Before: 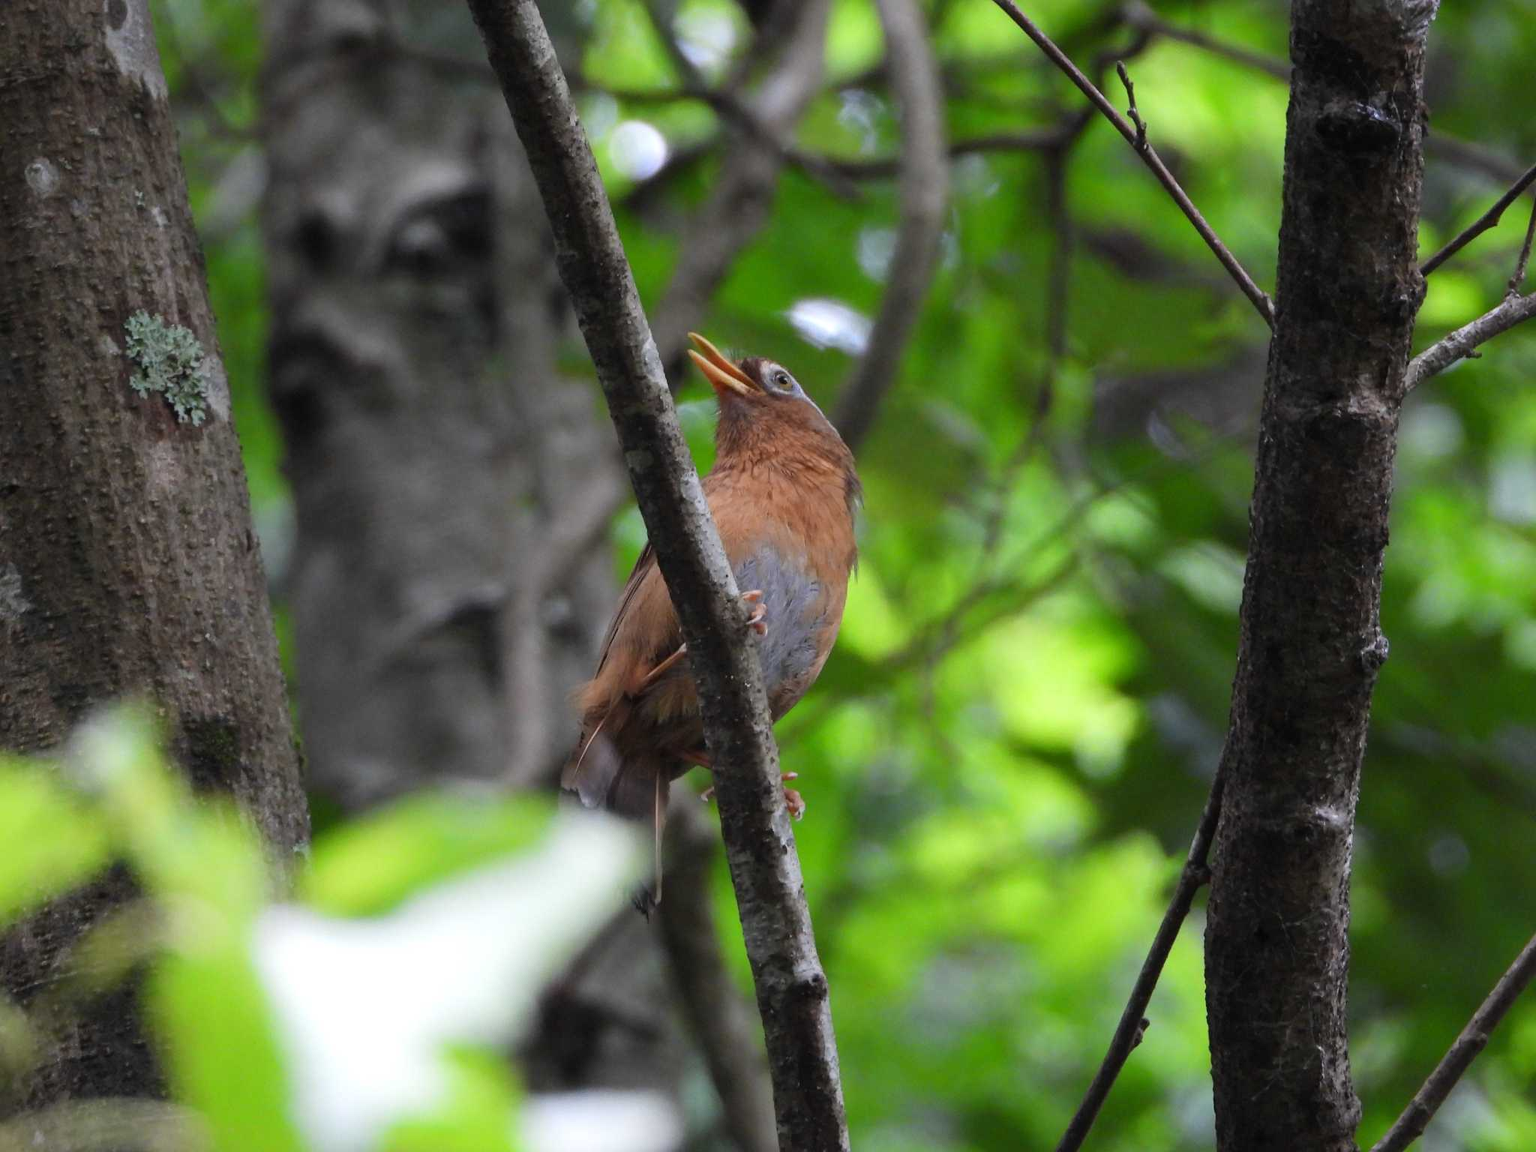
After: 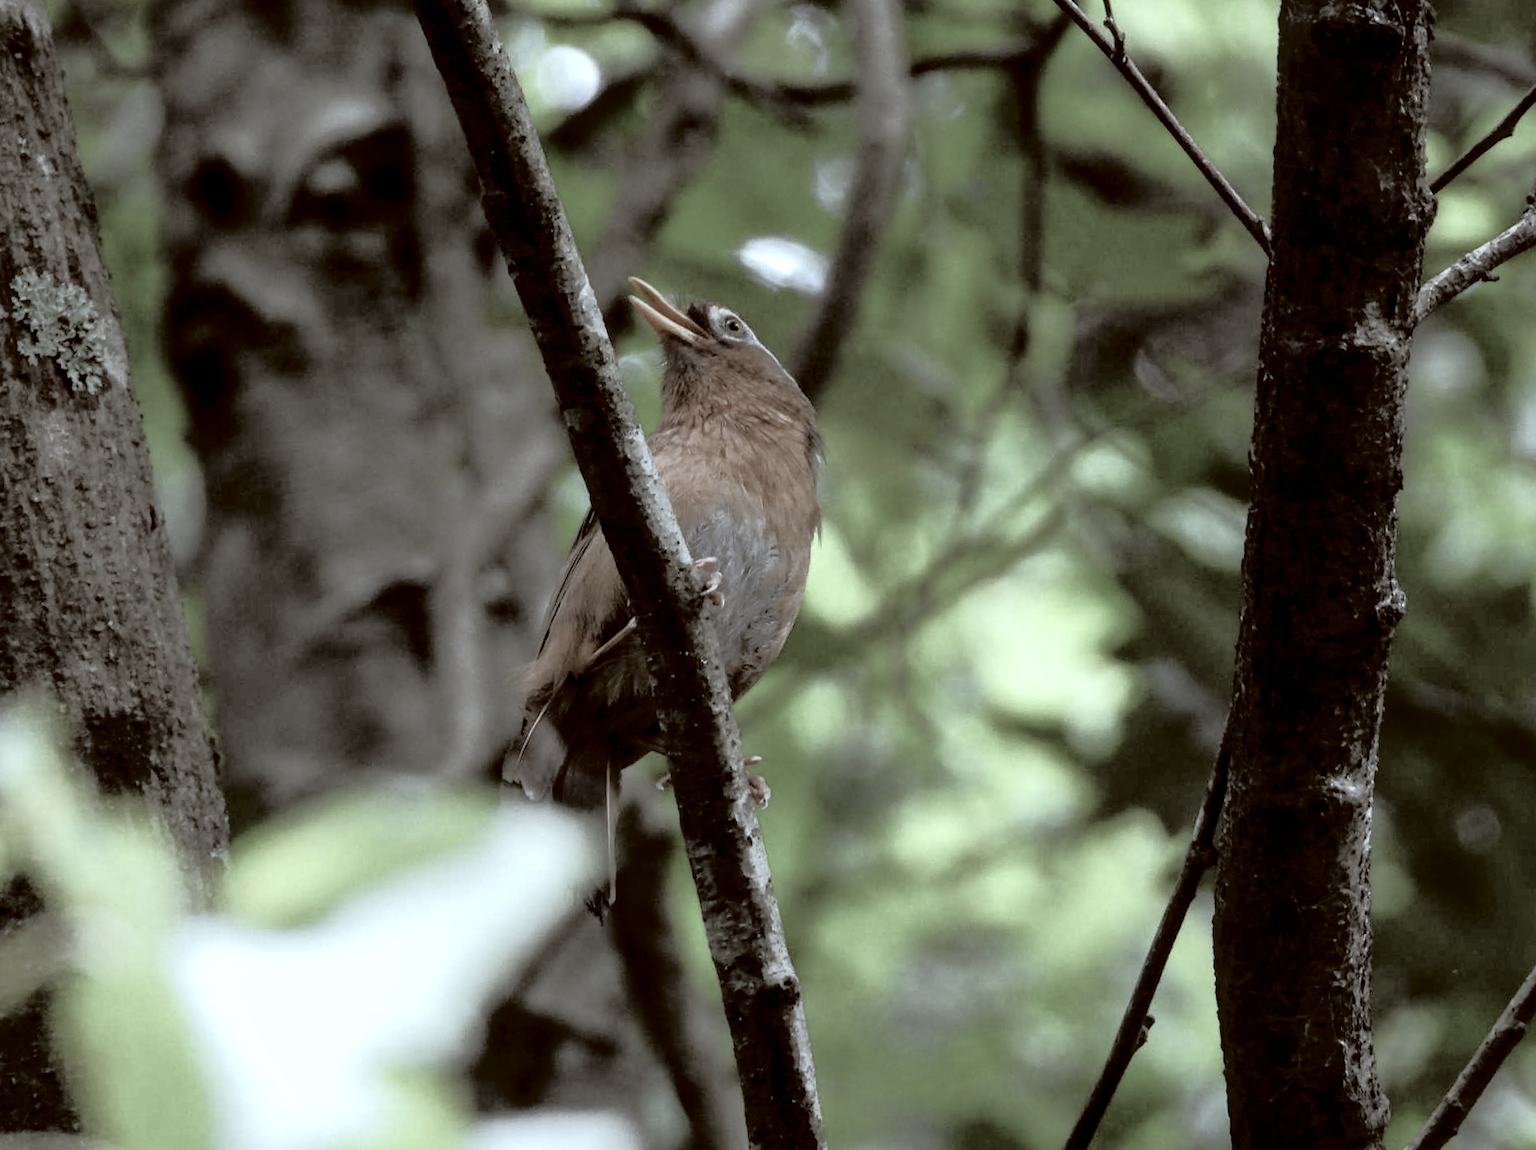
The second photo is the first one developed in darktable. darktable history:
color zones: curves: ch1 [(0, 0.153) (0.143, 0.15) (0.286, 0.151) (0.429, 0.152) (0.571, 0.152) (0.714, 0.151) (0.857, 0.151) (1, 0.153)]
local contrast: highlights 89%, shadows 81%
crop and rotate: angle 1.54°, left 5.575%, top 5.706%
tone equalizer: -8 EV -1.81 EV, -7 EV -1.19 EV, -6 EV -1.58 EV, edges refinement/feathering 500, mask exposure compensation -1.57 EV, preserve details no
color correction: highlights a* -14.26, highlights b* -16.84, shadows a* 10.83, shadows b* 29.22
